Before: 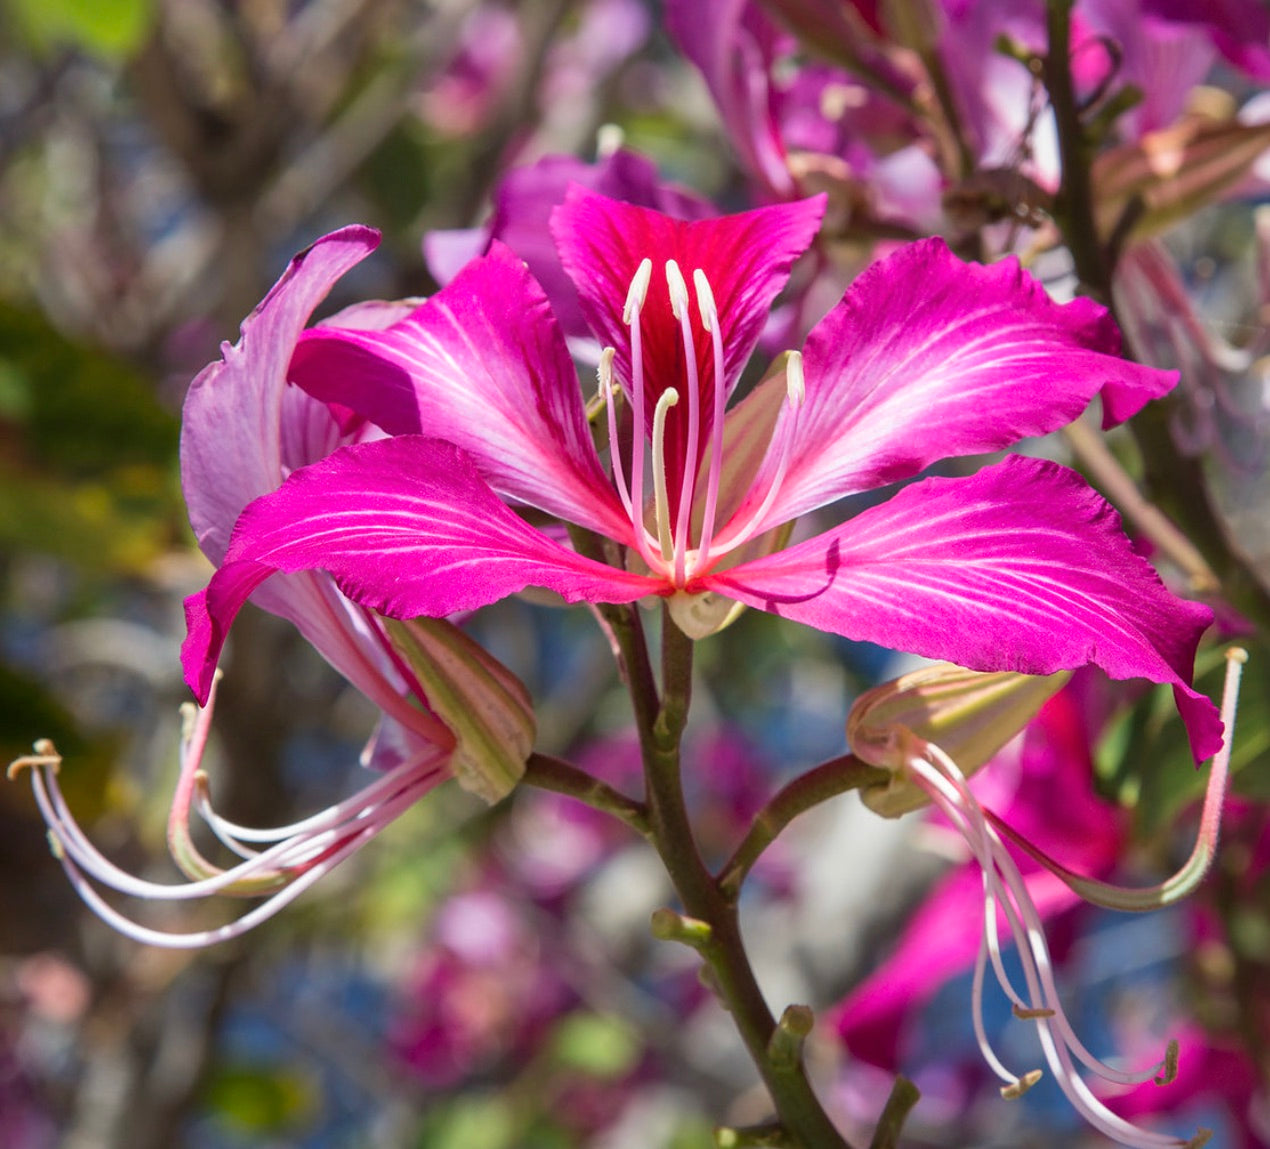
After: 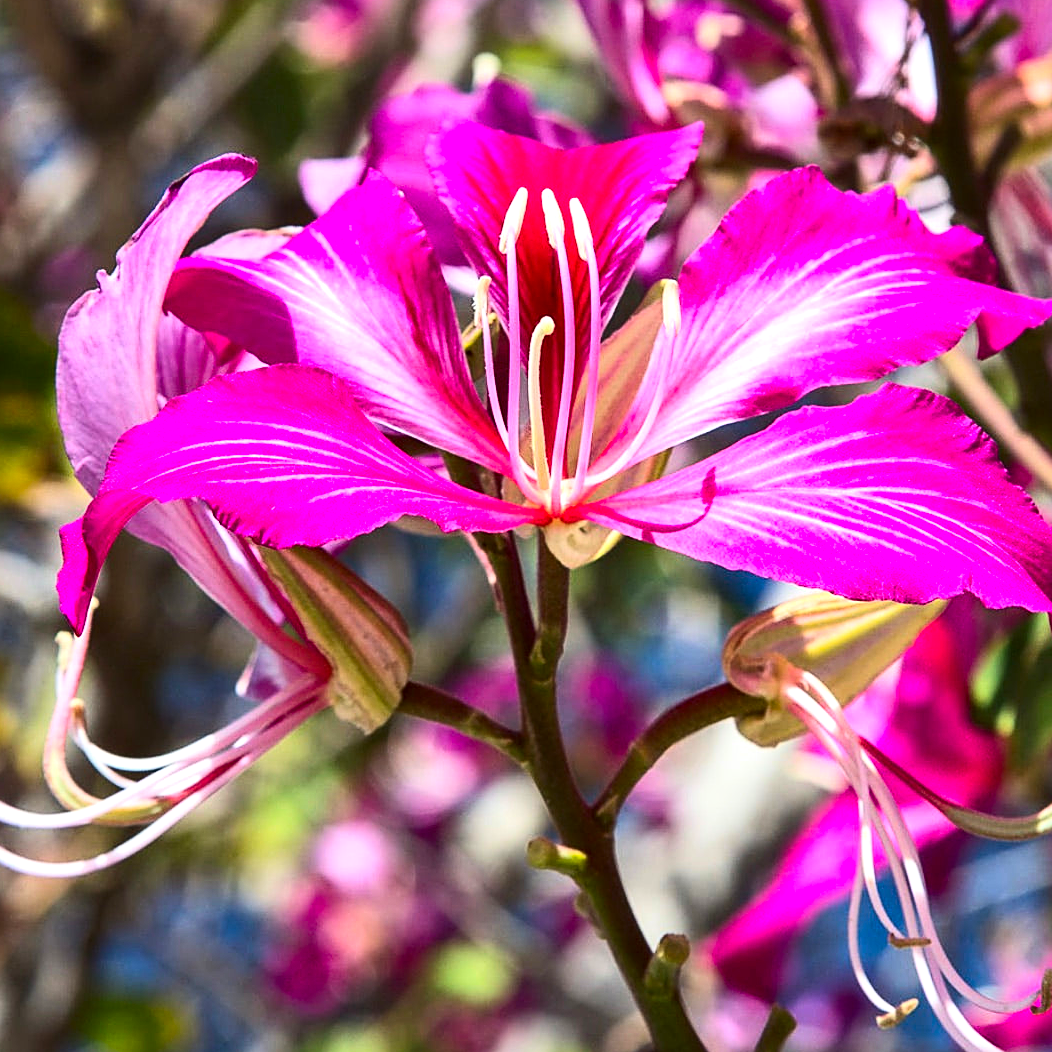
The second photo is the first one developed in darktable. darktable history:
contrast brightness saturation: contrast 0.23, brightness 0.1, saturation 0.29
tone equalizer: -8 EV -0.417 EV, -7 EV -0.389 EV, -6 EV -0.333 EV, -5 EV -0.222 EV, -3 EV 0.222 EV, -2 EV 0.333 EV, -1 EV 0.389 EV, +0 EV 0.417 EV, edges refinement/feathering 500, mask exposure compensation -1.57 EV, preserve details no
crop: left 9.807%, top 6.259%, right 7.334%, bottom 2.177%
sharpen: on, module defaults
contrast equalizer: octaves 7, y [[0.6 ×6], [0.55 ×6], [0 ×6], [0 ×6], [0 ×6]], mix 0.15
